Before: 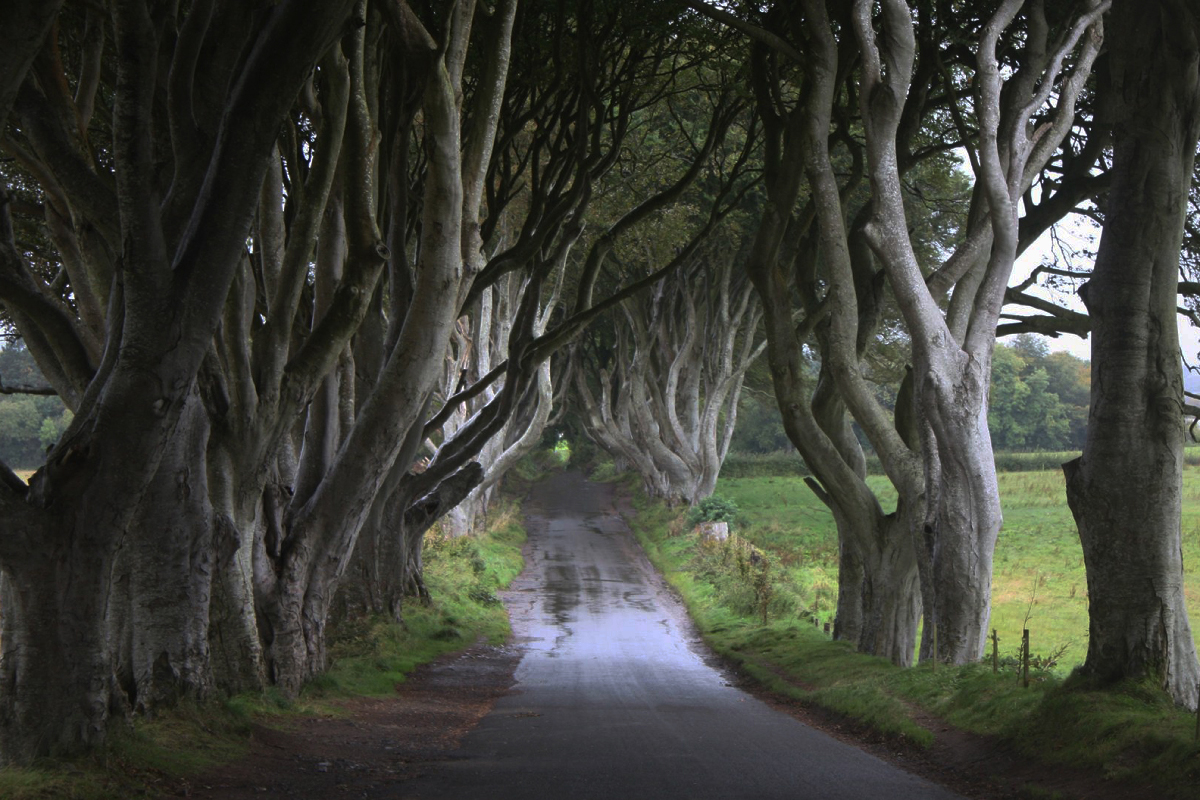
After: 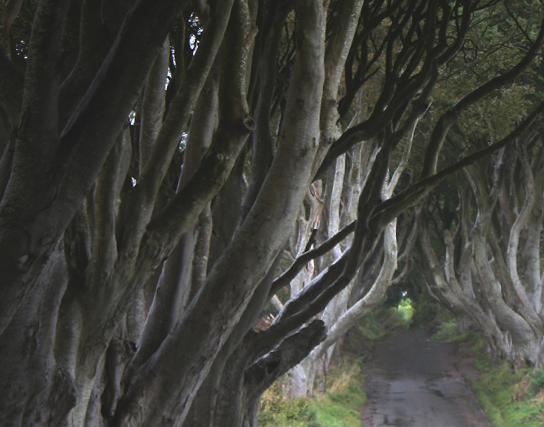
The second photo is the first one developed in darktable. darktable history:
exposure: black level correction -0.008, exposure 0.067 EV, compensate highlight preservation false
crop and rotate: left 3.047%, top 7.509%, right 42.236%, bottom 37.598%
rotate and perspective: rotation 0.72°, lens shift (vertical) -0.352, lens shift (horizontal) -0.051, crop left 0.152, crop right 0.859, crop top 0.019, crop bottom 0.964
